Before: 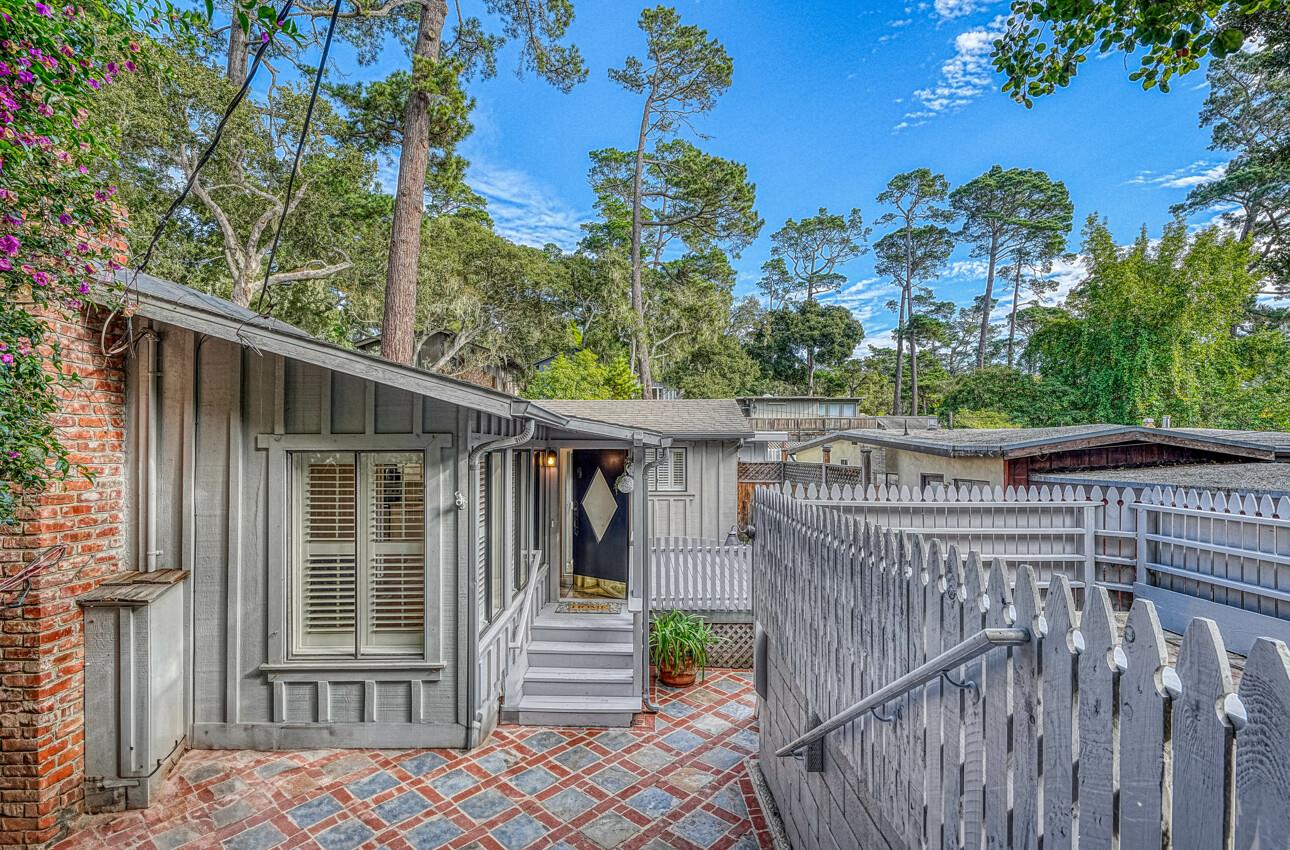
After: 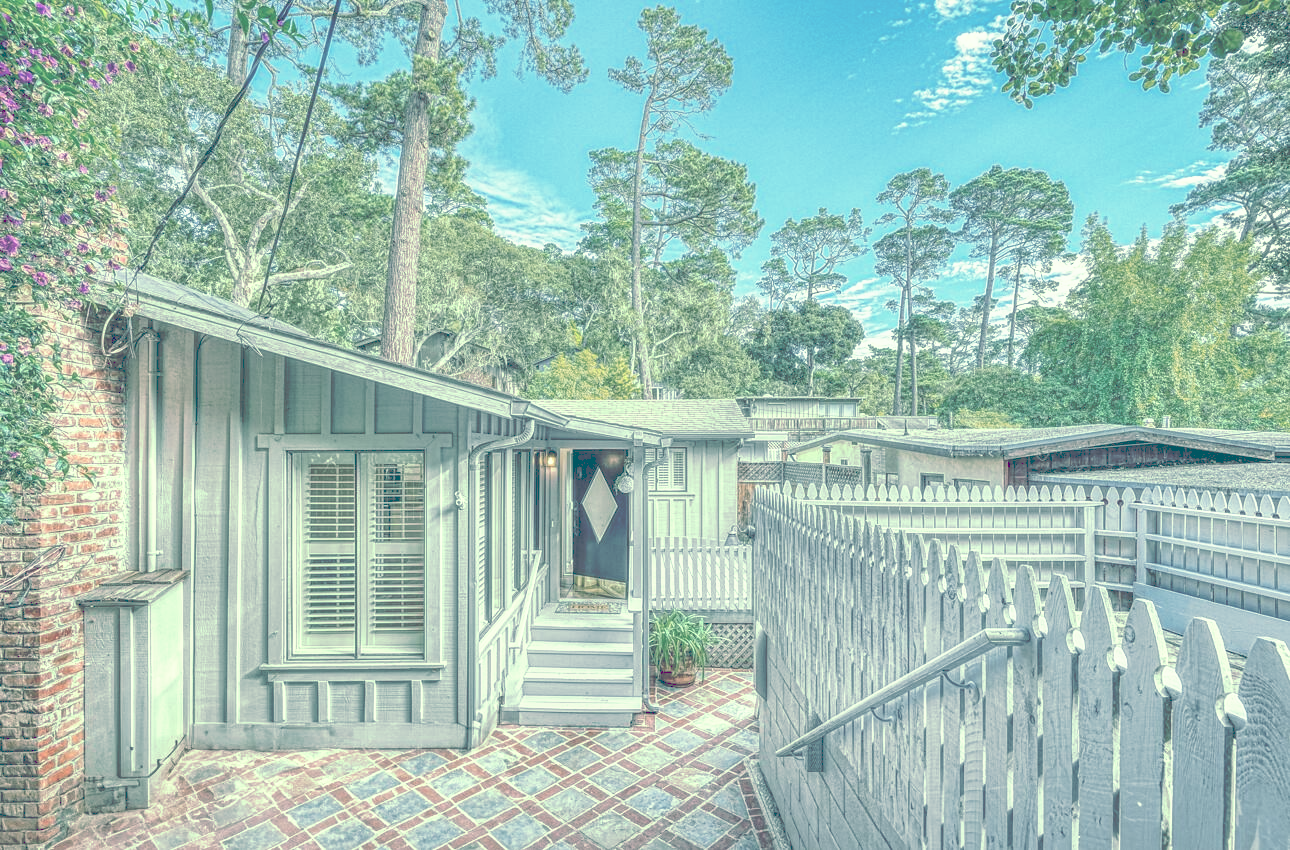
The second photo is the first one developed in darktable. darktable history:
tone curve: curves: ch0 [(0, 0) (0.003, 0.326) (0.011, 0.332) (0.025, 0.352) (0.044, 0.378) (0.069, 0.4) (0.1, 0.416) (0.136, 0.432) (0.177, 0.468) (0.224, 0.509) (0.277, 0.554) (0.335, 0.6) (0.399, 0.642) (0.468, 0.693) (0.543, 0.753) (0.623, 0.818) (0.709, 0.897) (0.801, 0.974) (0.898, 0.991) (1, 1)], preserve colors none
color look up table: target L [95.97, 82.31, 94.92, 76.68, 94.97, 71.65, 71.6, 60.13, 63.27, 50.9, 49.59, 46.4, 35.18, 19.85, 200.32, 94.76, 82.63, 96.26, 67.1, 70.78, 68.32, 64.2, 55.09, 58.04, 51.8, 45.84, 49.73, 17.96, 26.06, 83.65, 72.44, 73.75, 61.56, 59.75, 49.24, 39.91, 28.81, 39.8, 23.17, 34.43, 13.75, 20.06, 17.01, 0.698, 73.84, 81.13, 68.33, 54.19, 26.33], target a [-43.63, -11.96, -55.67, -32.83, -54.13, -59.03, -21.7, -69.83, -29.54, -53.53, -14.67, -28.41, -46.03, -30.54, 0, -59.84, -10.93, -43.88, 20.22, 15.27, 8.794, -1.63, 38.49, 11.32, 28.3, 50.54, 26.61, 34.78, -3.878, -1.281, 16.06, -14.61, 37.92, 18.89, -29.34, 72.47, 58.73, -0.287, 45.63, -15.59, 30.81, 12.77, -0.098, 2.942, -46.68, -17.69, -50.76, -21.92, -17.38], target b [33.82, 25.2, 64.51, 35.3, 38.33, 12.24, 63.18, 54.51, 19.75, 2.38, 4.553, 33.3, 25.64, 10.64, 0, 91.48, 29.76, 36.31, 12.33, 7.232, 48.88, 10, 46.4, 20.12, 29.29, 9.553, -0.942, 2.392, 10.98, 12.14, -3.34, -3.046, -20.16, -10.16, -36.23, -20.32, -59.18, -13.57, -44.35, -4.38, -22.46, -49.46, -31.01, -23.37, -1.538, 8.918, -9.687, -17.64, -21.49], num patches 49
